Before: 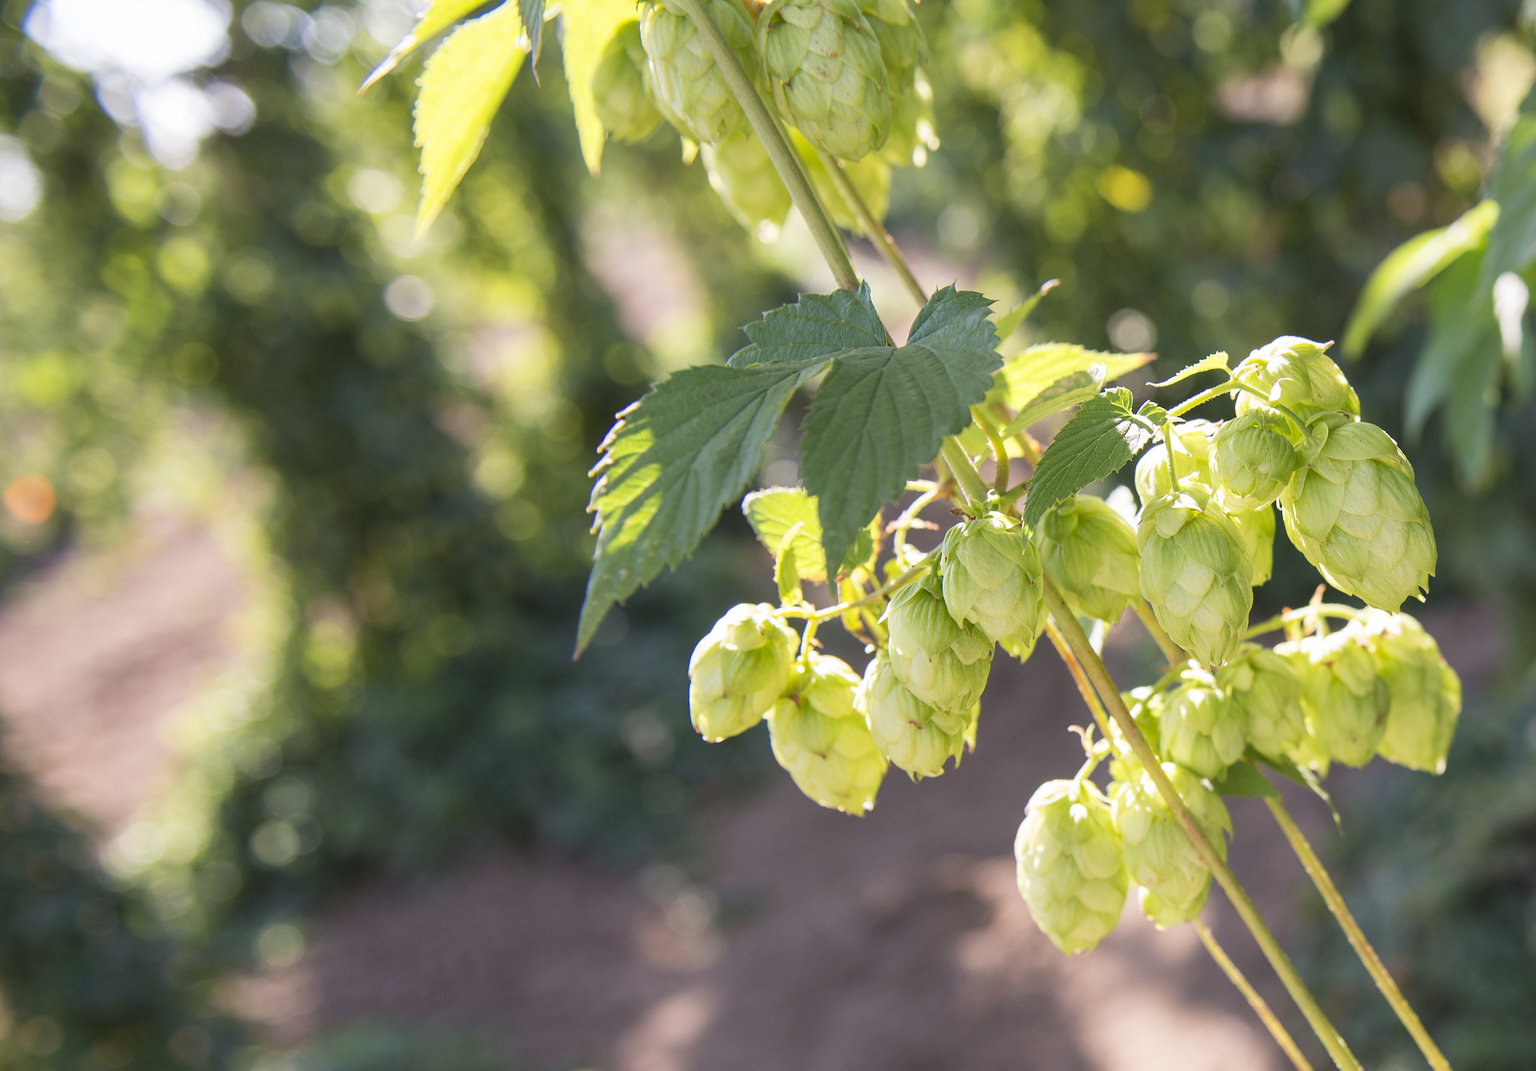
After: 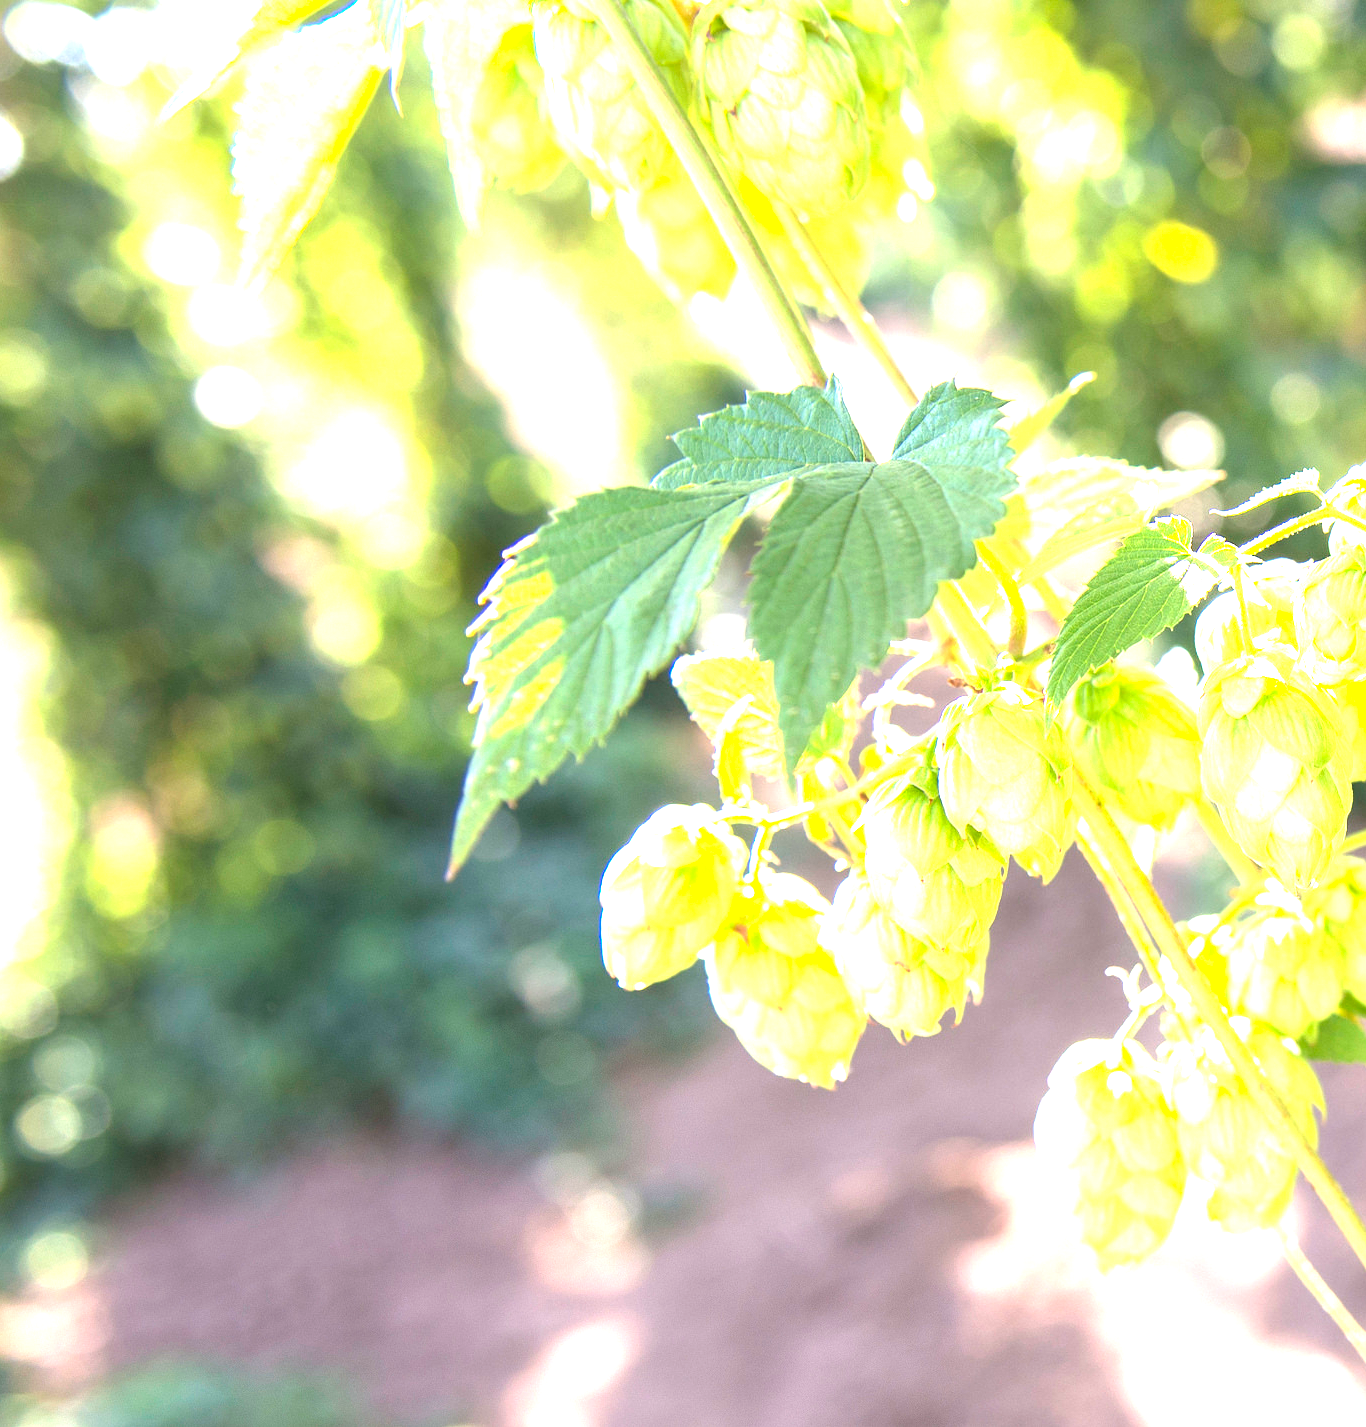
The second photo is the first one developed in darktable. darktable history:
crop and rotate: left 15.553%, right 17.735%
exposure: black level correction 0, exposure 1.985 EV, compensate highlight preservation false
